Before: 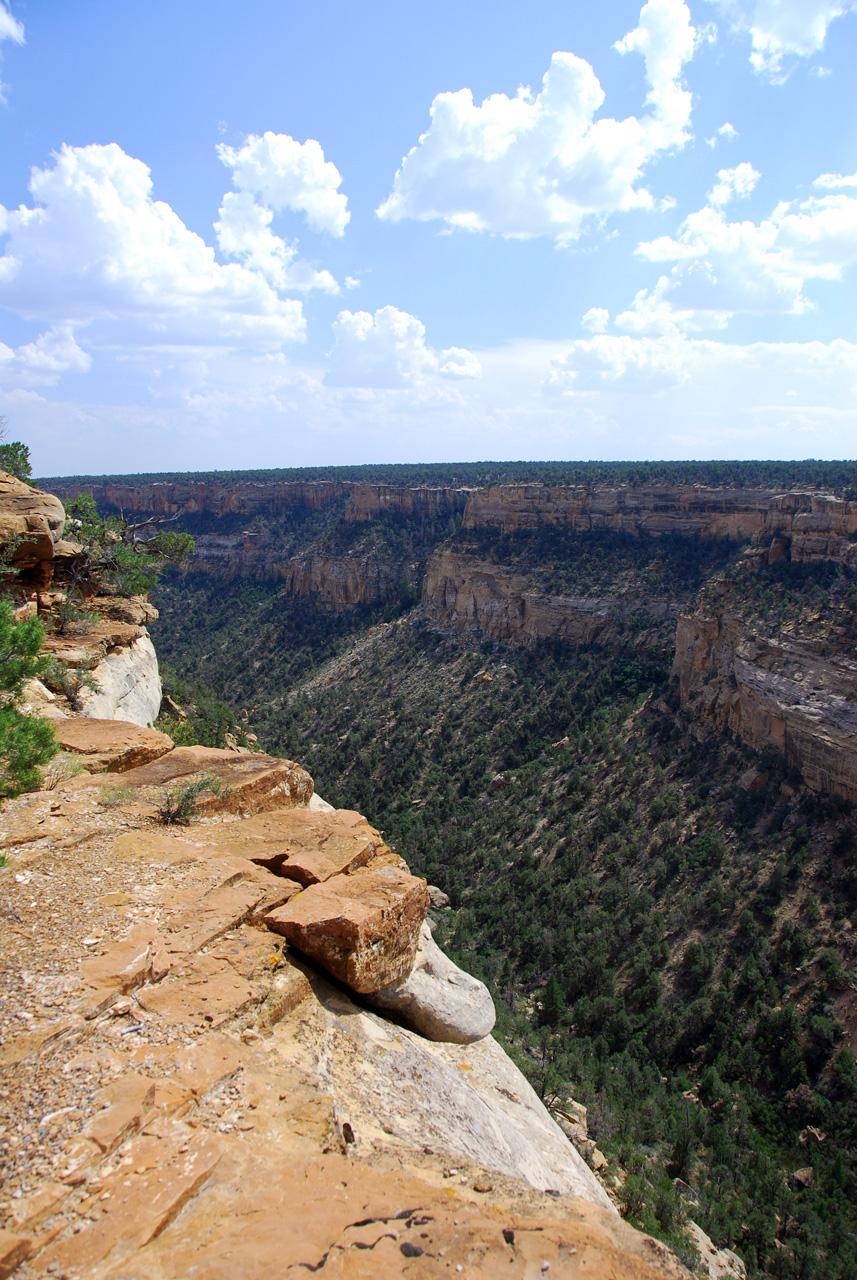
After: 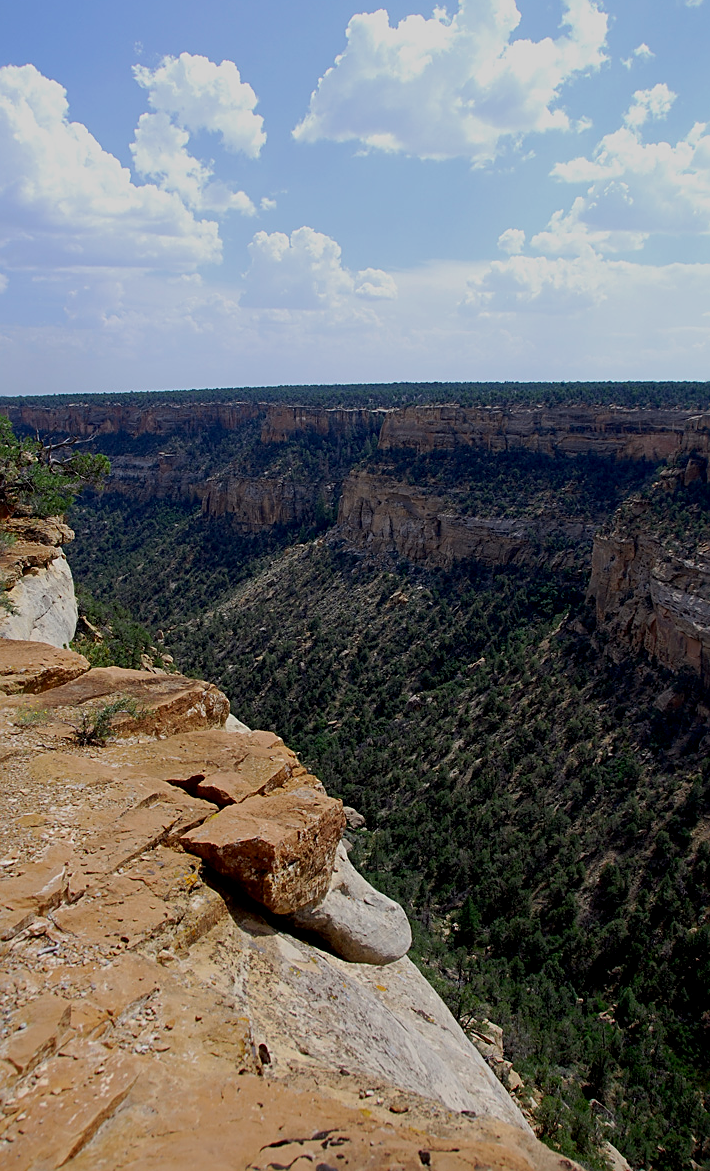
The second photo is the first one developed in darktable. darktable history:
exposure: black level correction 0.009, exposure -0.642 EV, compensate highlight preservation false
sharpen: on, module defaults
crop: left 9.813%, top 6.218%, right 7.301%, bottom 2.281%
